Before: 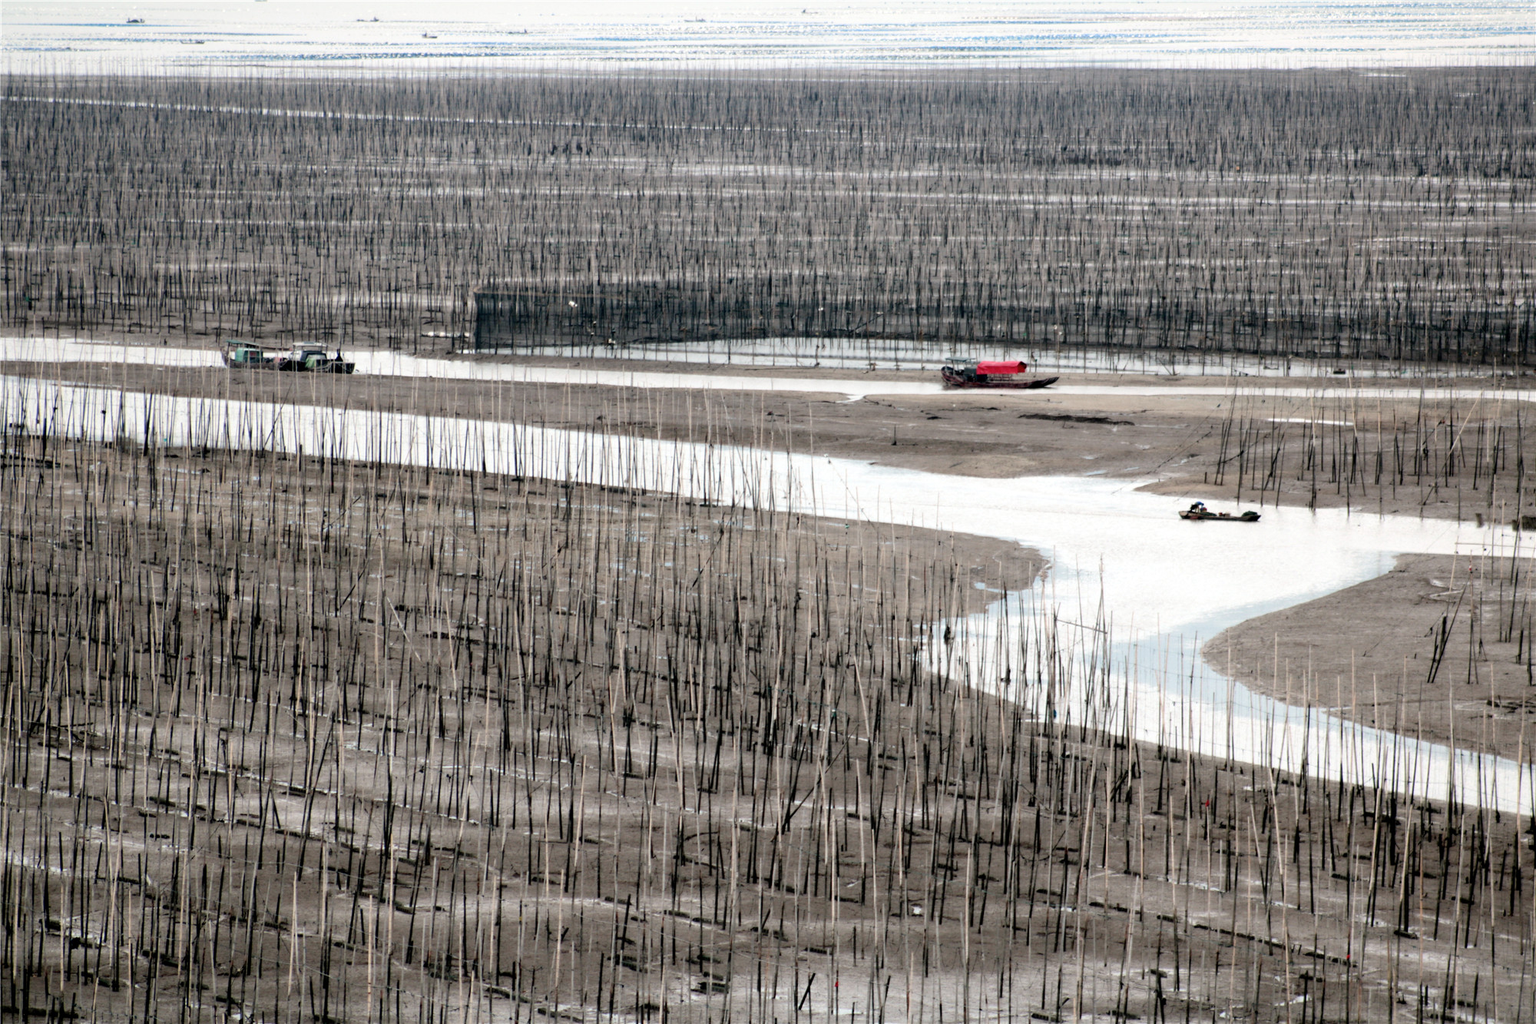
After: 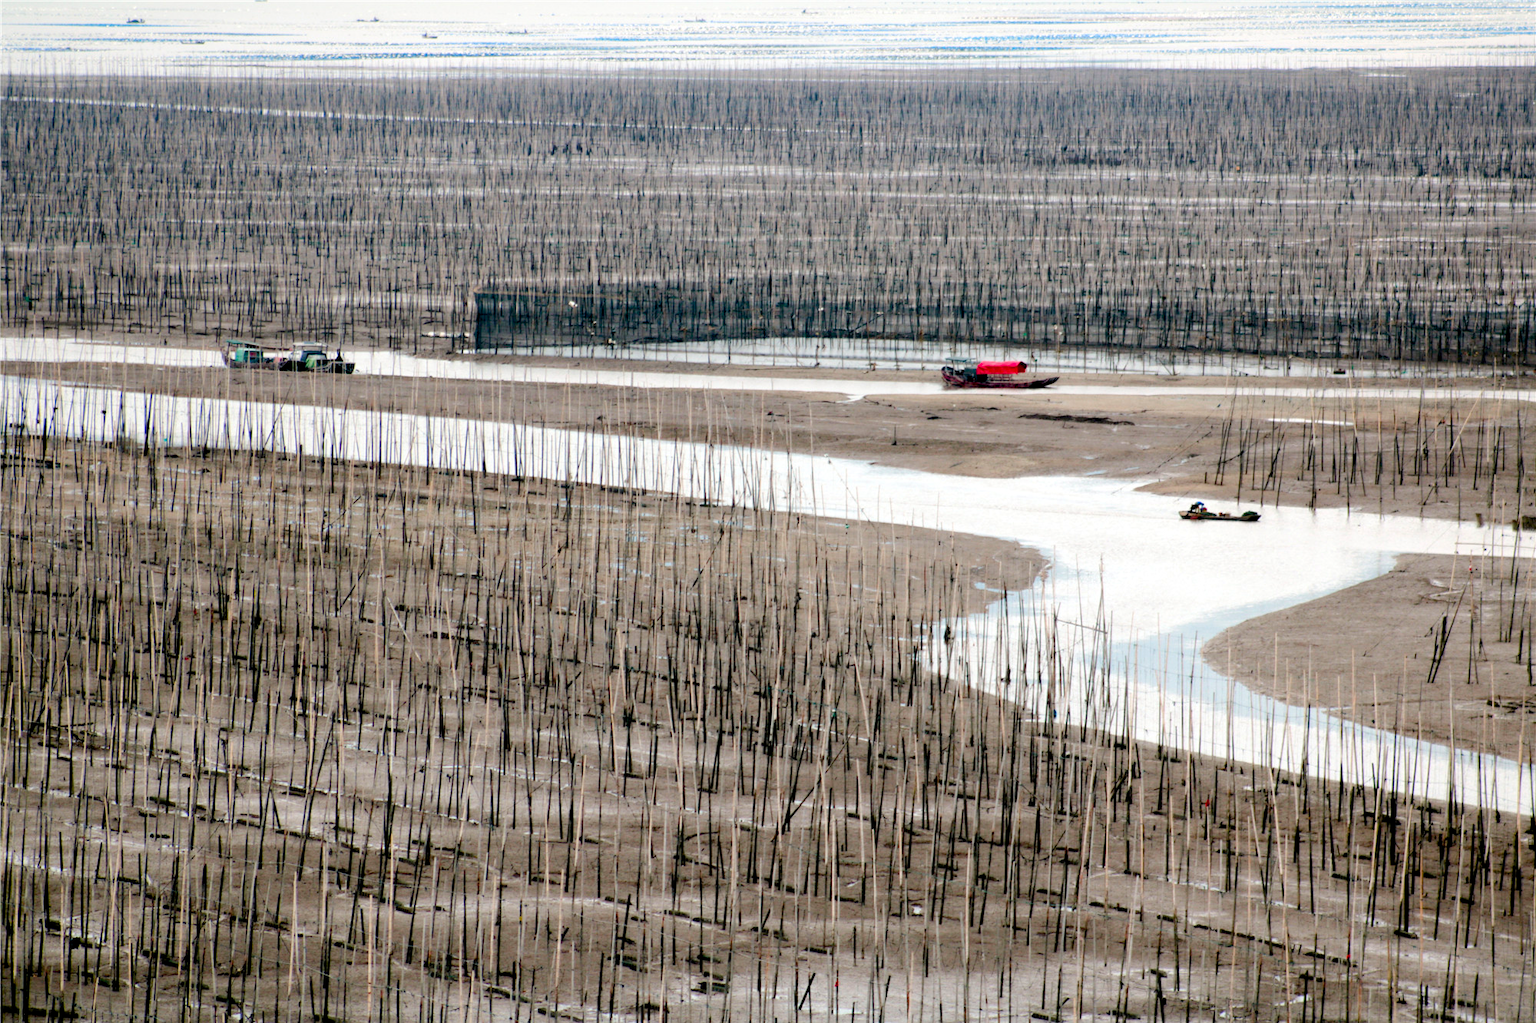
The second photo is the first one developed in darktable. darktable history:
color balance rgb: global offset › luminance -0.25%, linear chroma grading › global chroma 15.632%, perceptual saturation grading › global saturation 35.179%, perceptual saturation grading › highlights -25.223%, perceptual saturation grading › shadows 49.99%, perceptual brilliance grading › mid-tones 10.601%, perceptual brilliance grading › shadows 15.036%
